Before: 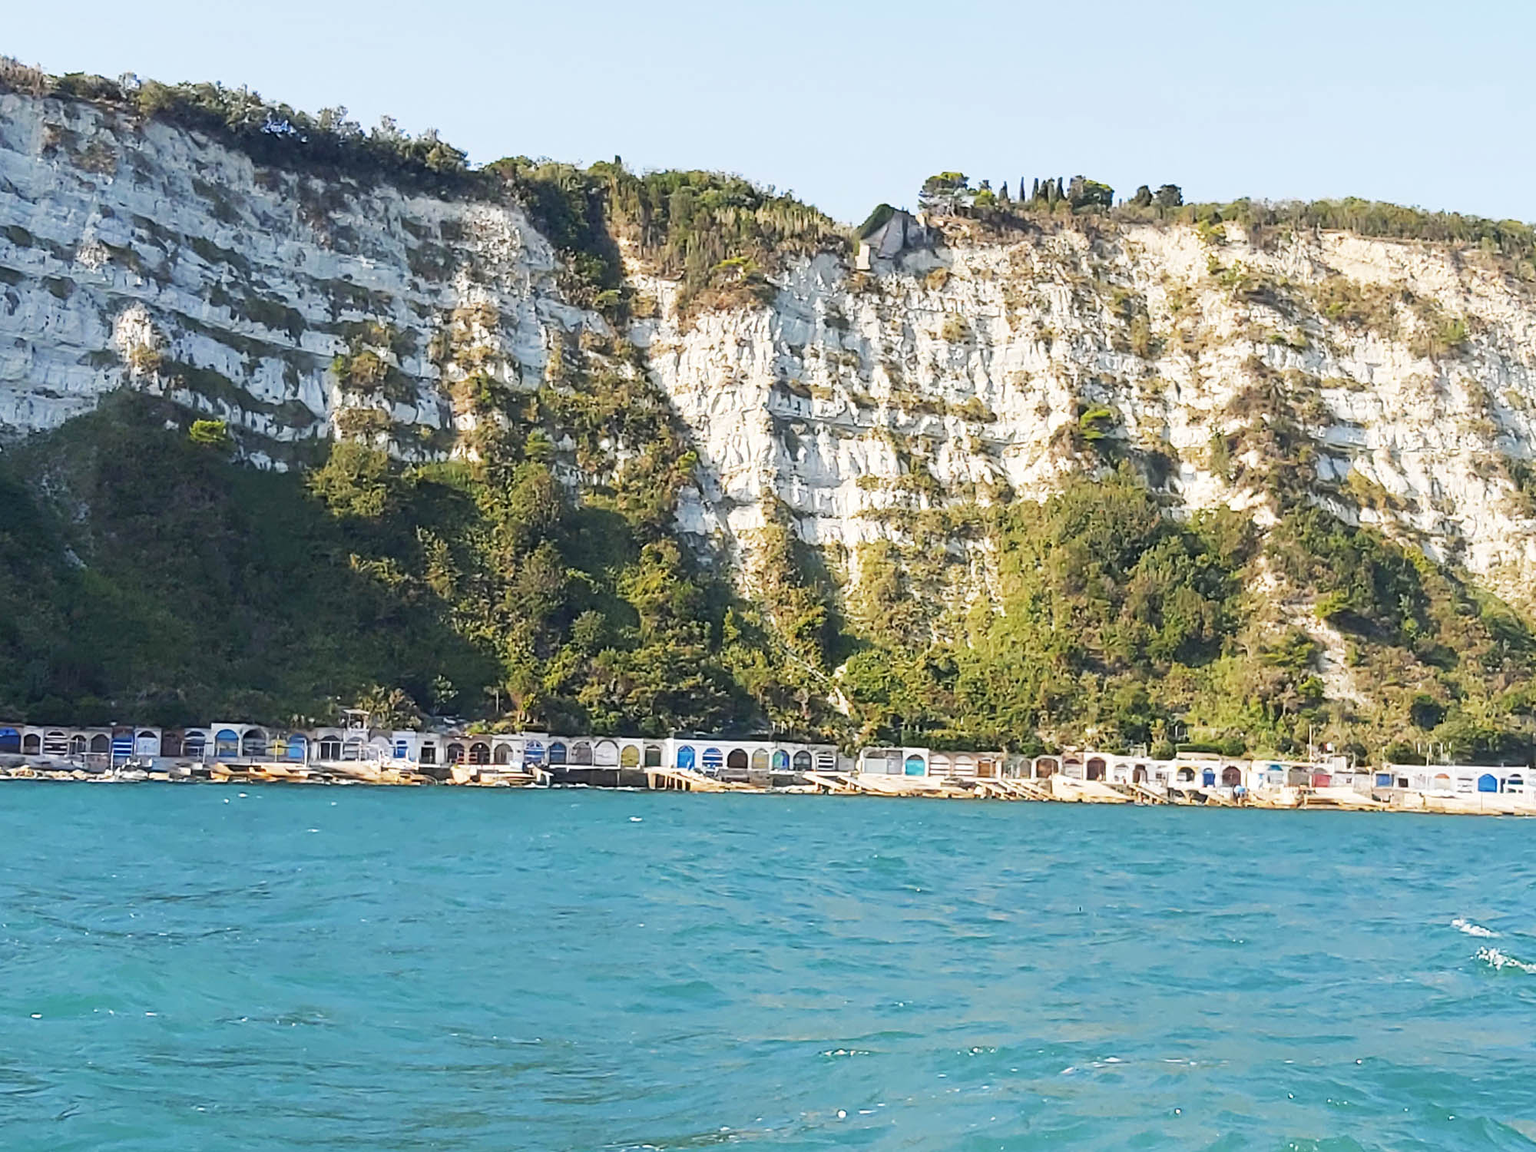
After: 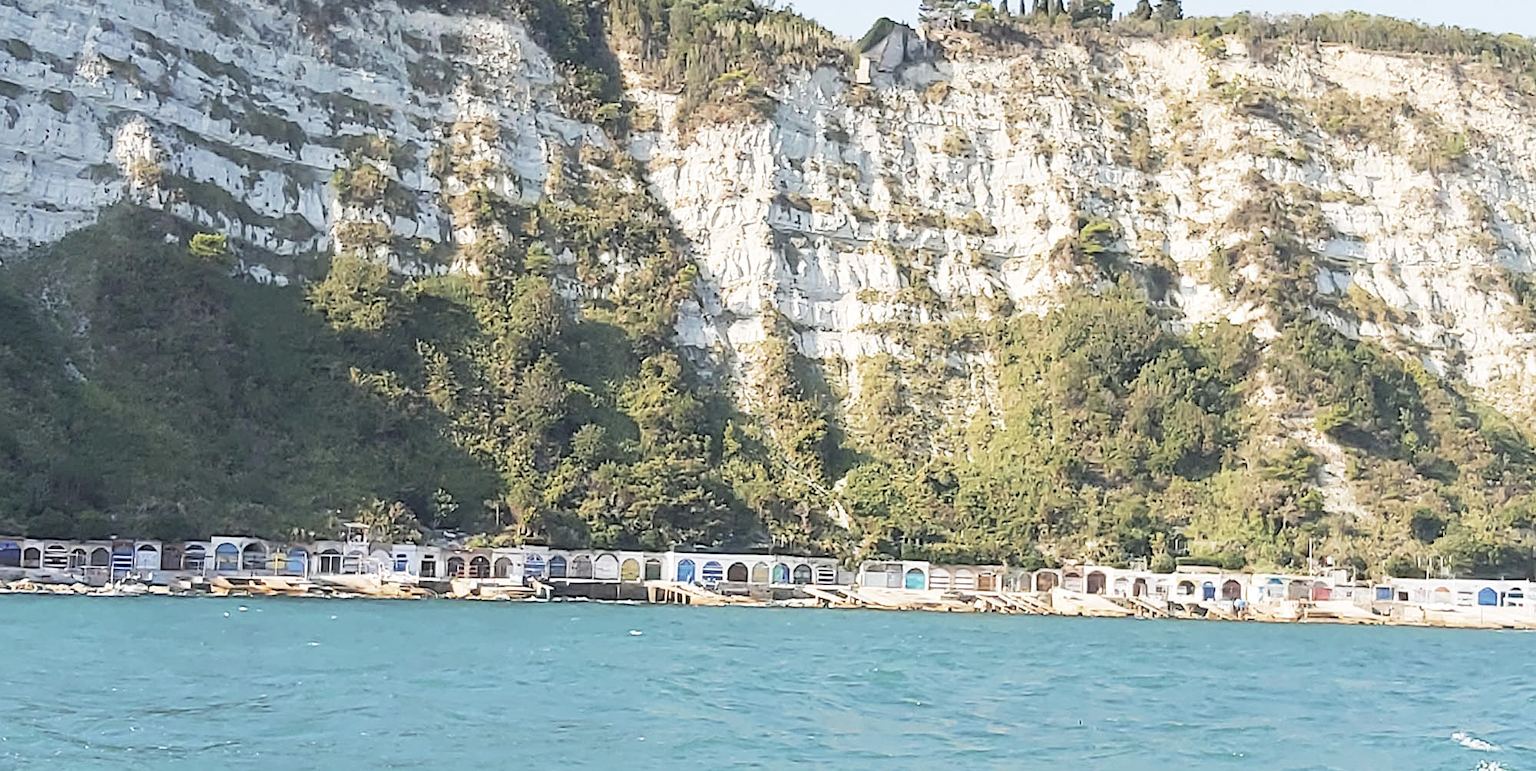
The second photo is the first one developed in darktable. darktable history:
contrast brightness saturation: brightness 0.181, saturation -0.509
crop: top 16.22%, bottom 16.722%
sharpen: radius 1.314, amount 0.302, threshold 0.115
velvia: strength 40.57%
